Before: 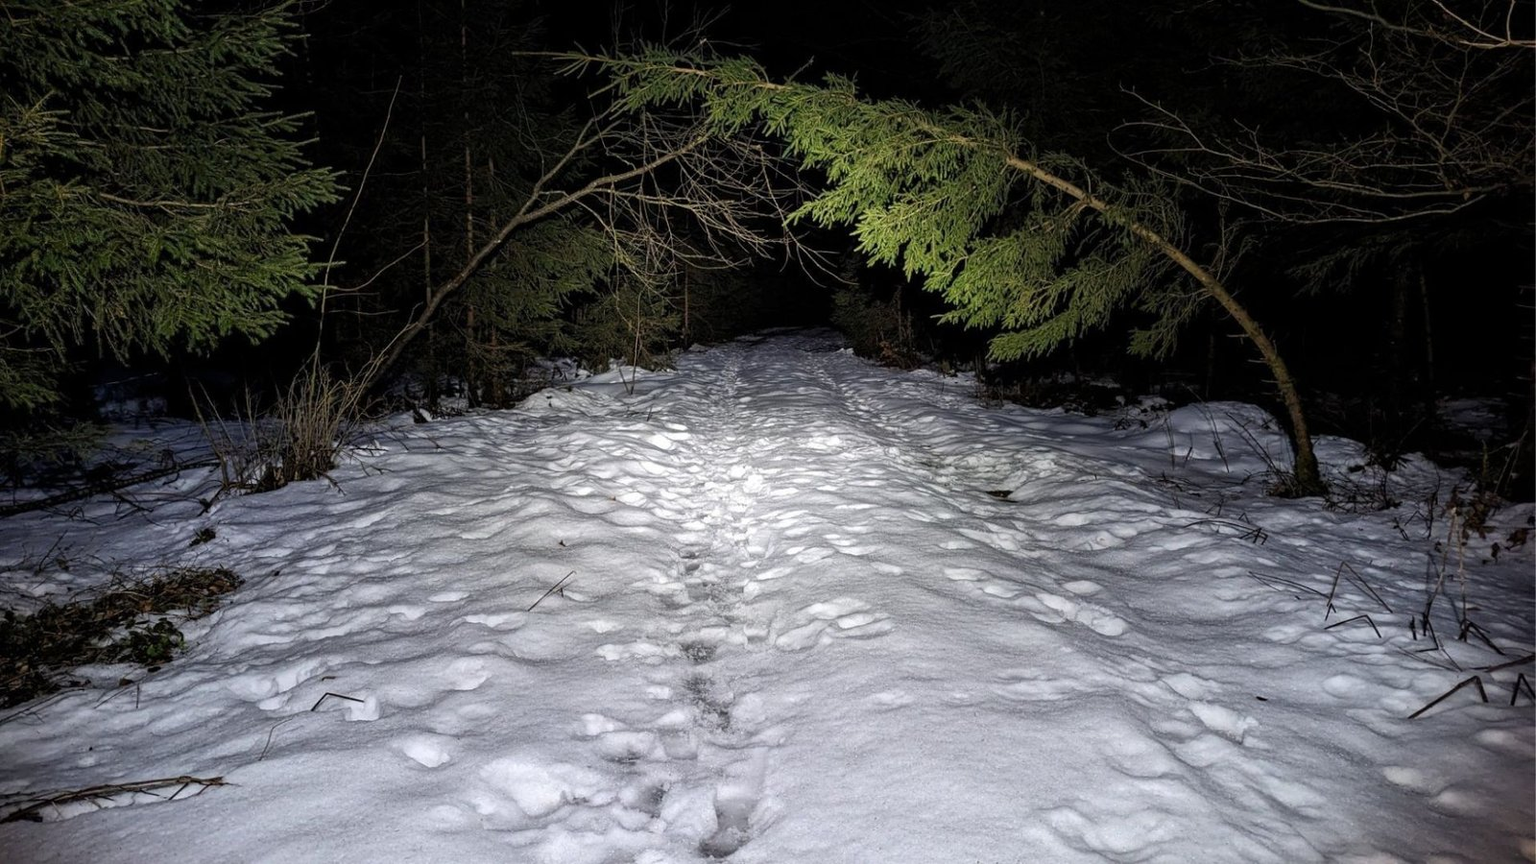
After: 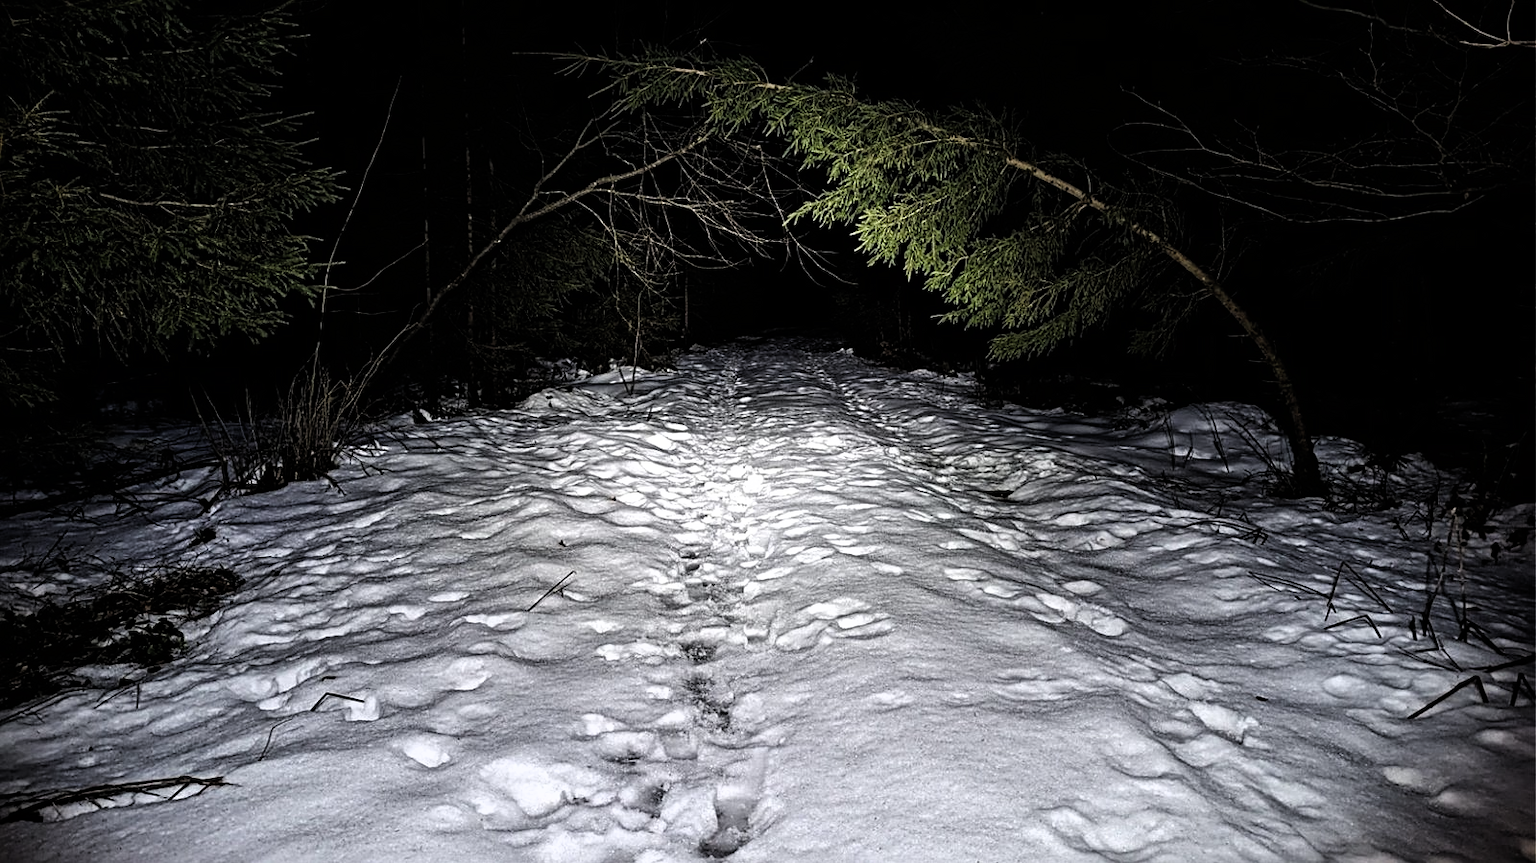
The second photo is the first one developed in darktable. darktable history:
sharpen: radius 3.959
filmic rgb: black relative exposure -8.22 EV, white relative exposure 2.23 EV, hardness 7.07, latitude 86.19%, contrast 1.69, highlights saturation mix -3.49%, shadows ↔ highlights balance -2.96%
exposure: black level correction -0.015, exposure -0.539 EV, compensate exposure bias true, compensate highlight preservation false
crop: bottom 0.075%
